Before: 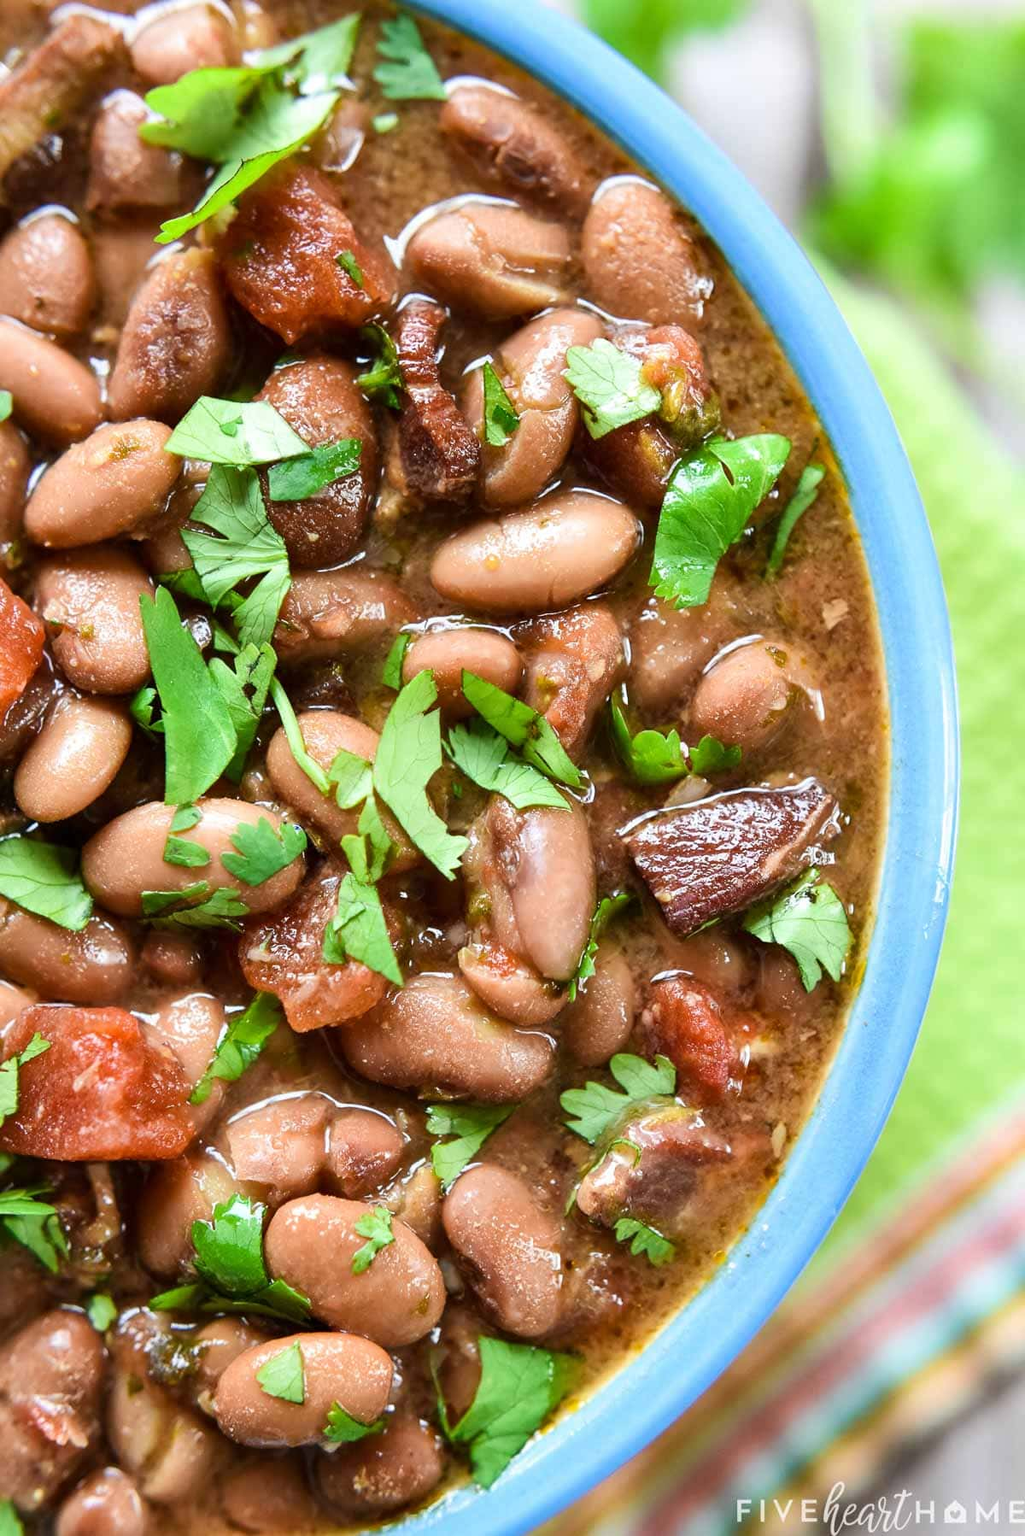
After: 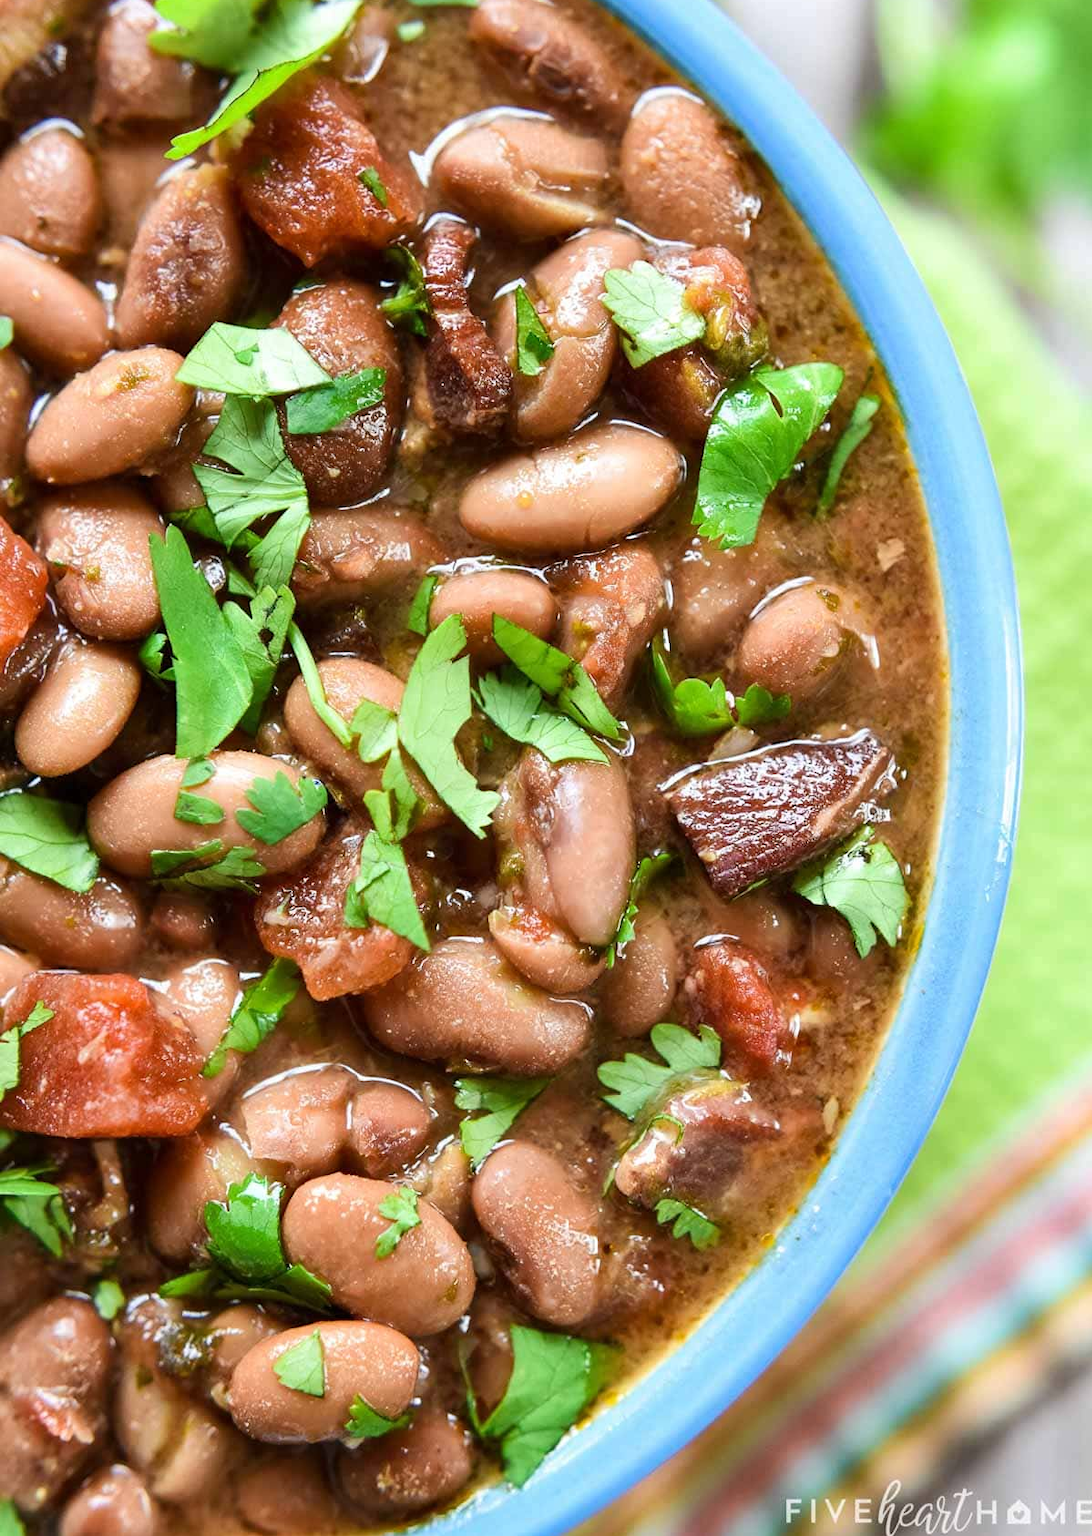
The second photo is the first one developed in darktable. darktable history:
crop and rotate: top 6.203%
